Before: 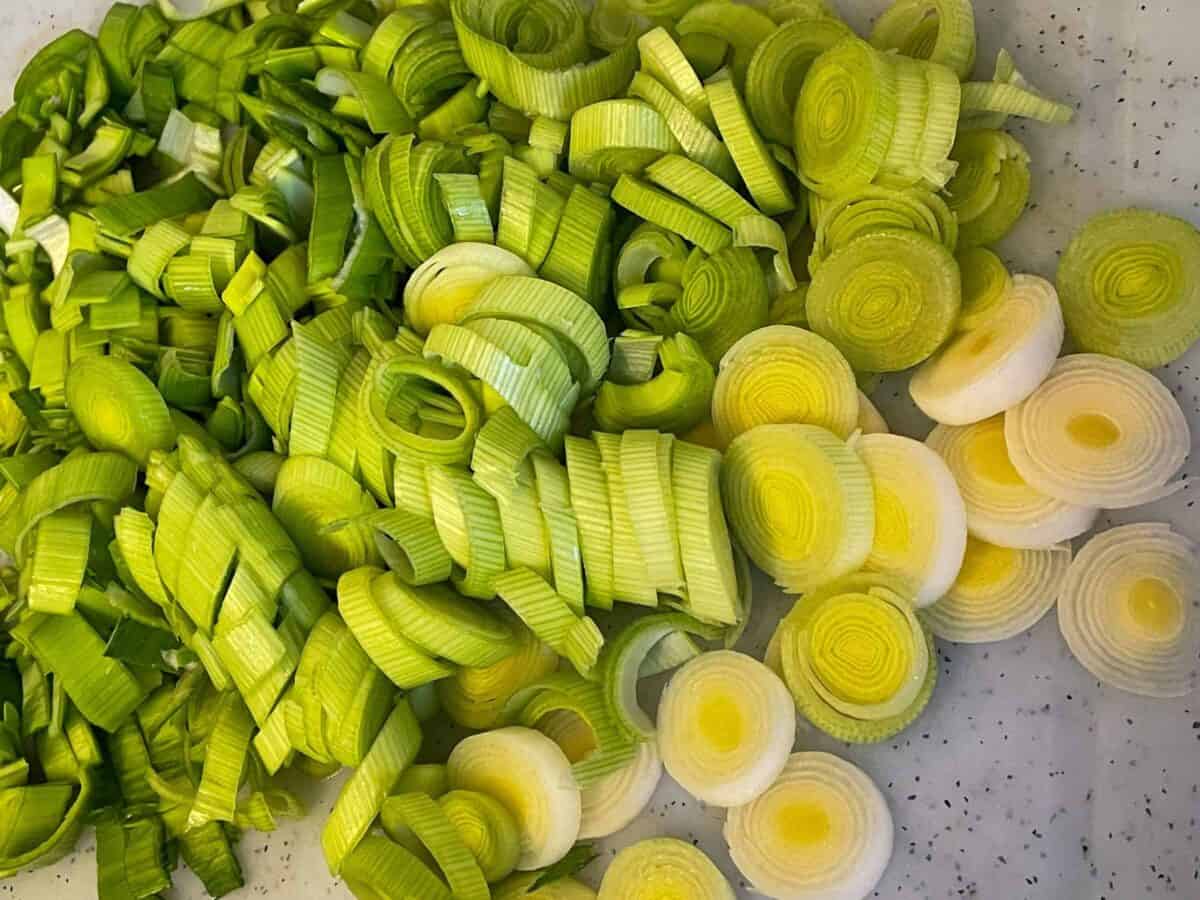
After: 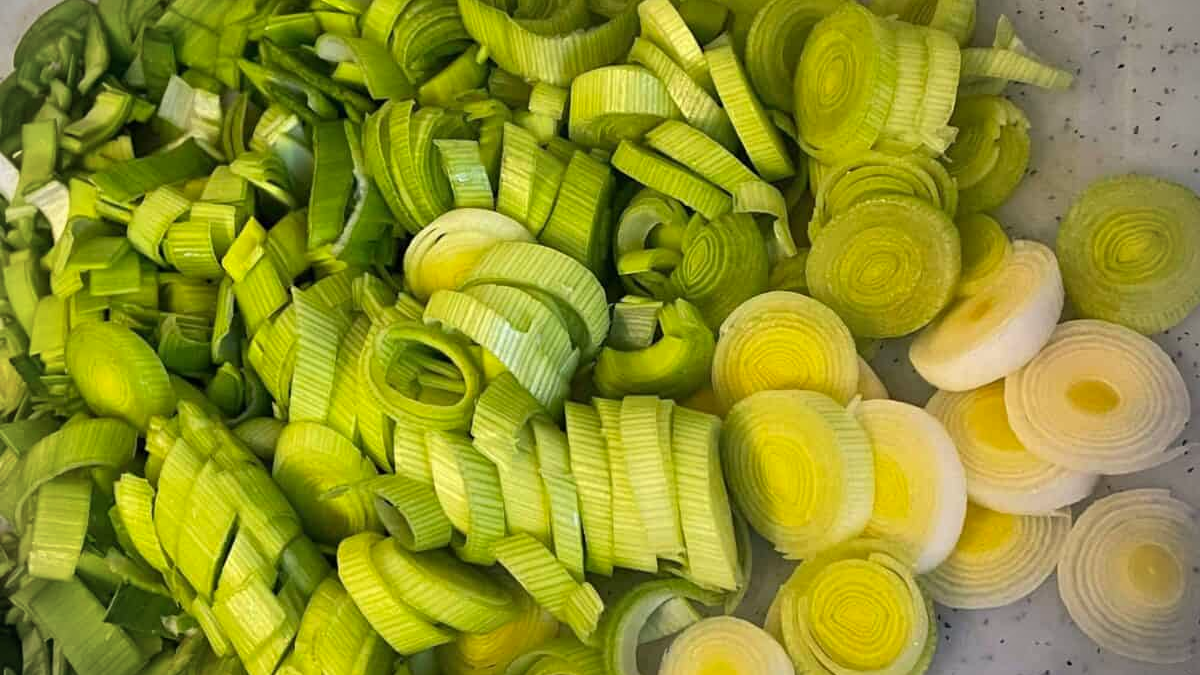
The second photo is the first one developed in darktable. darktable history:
crop: top 3.858%, bottom 21.115%
color correction: highlights b* 2.9
vignetting: fall-off start 88.81%, fall-off radius 44.47%, width/height ratio 1.165
